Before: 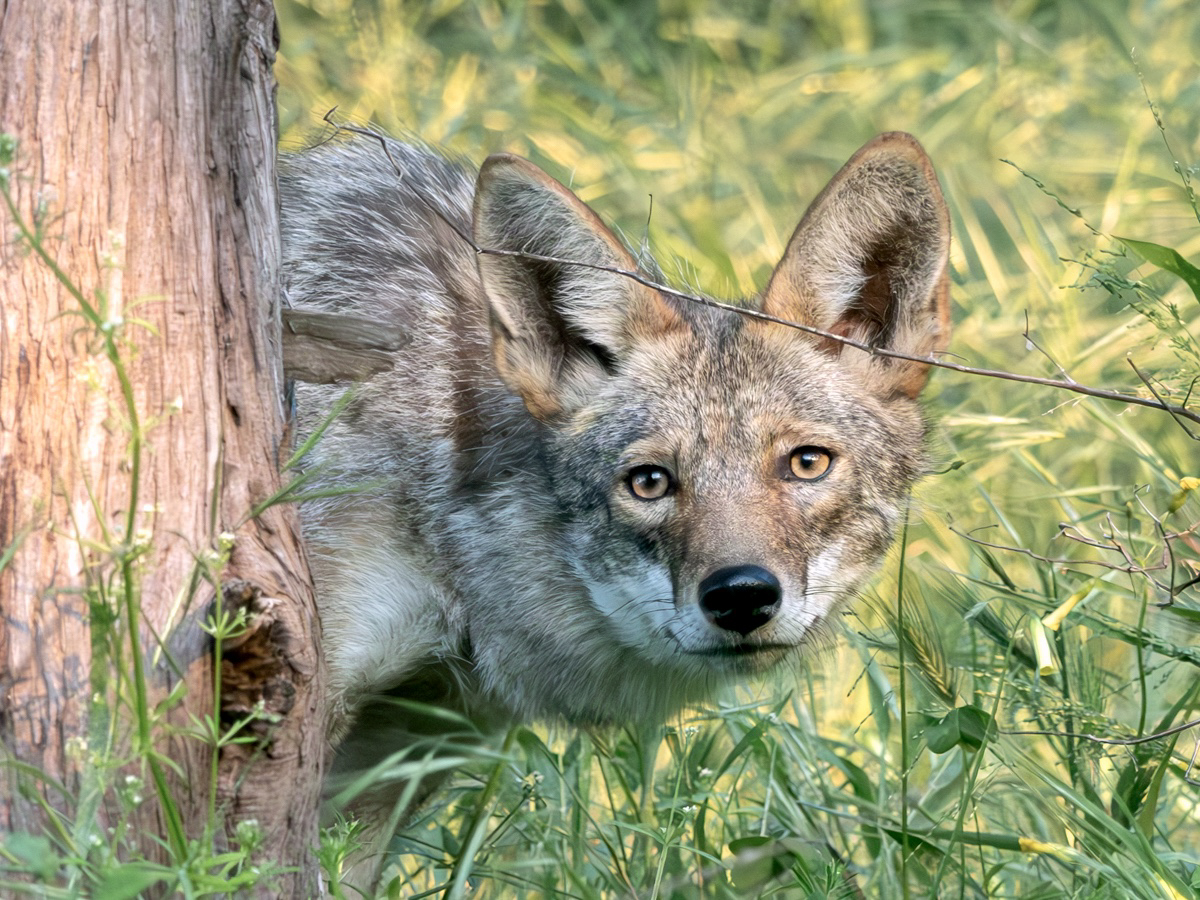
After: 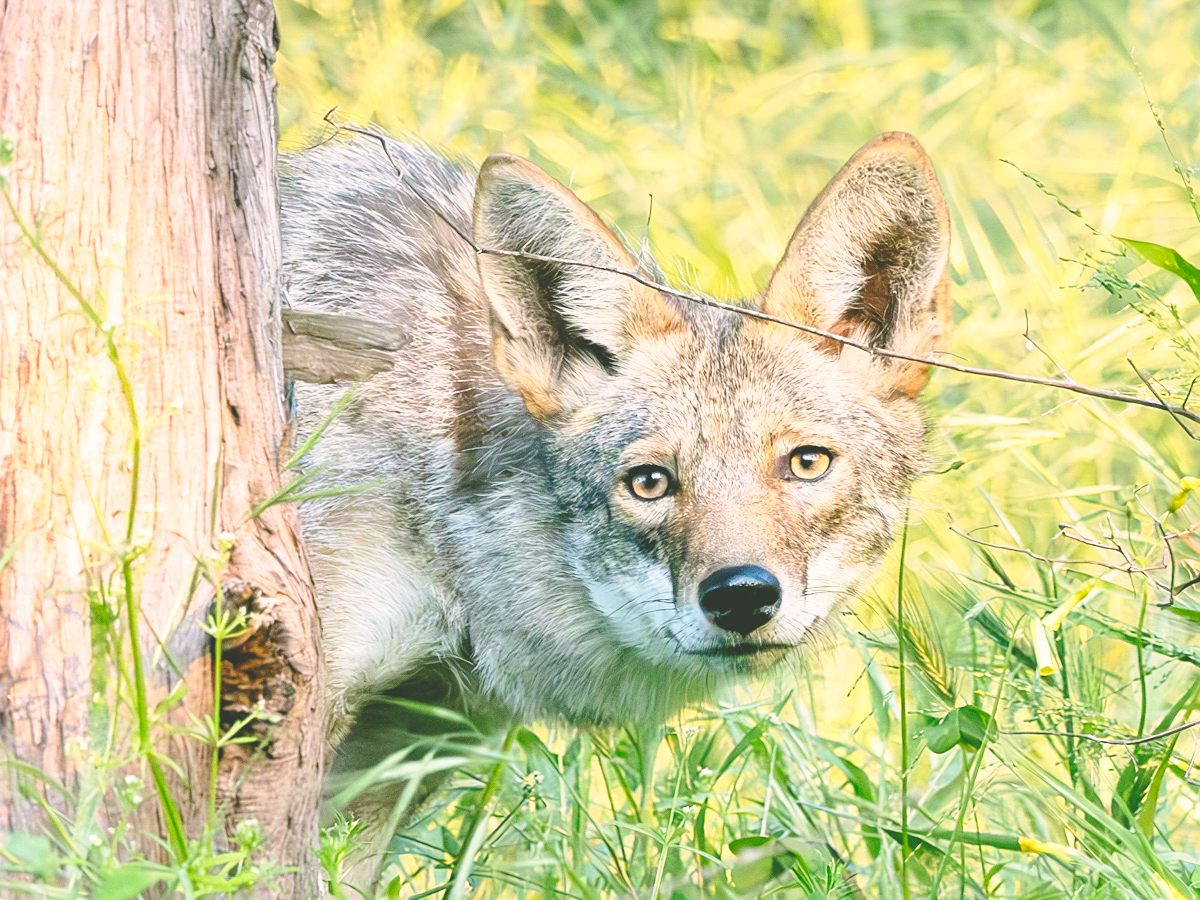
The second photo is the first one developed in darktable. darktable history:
contrast brightness saturation: brightness 0.154
base curve: curves: ch0 [(0, 0) (0.028, 0.03) (0.121, 0.232) (0.46, 0.748) (0.859, 0.968) (1, 1)], preserve colors none
color balance rgb: global offset › luminance 1.986%, linear chroma grading › global chroma 25.545%, perceptual saturation grading › global saturation 2.049%, perceptual saturation grading › highlights -2.958%, perceptual saturation grading › mid-tones 3.354%, perceptual saturation grading › shadows 7.077%
color correction: highlights a* 4.52, highlights b* 4.94, shadows a* -7.97, shadows b* 4.57
sharpen: on, module defaults
